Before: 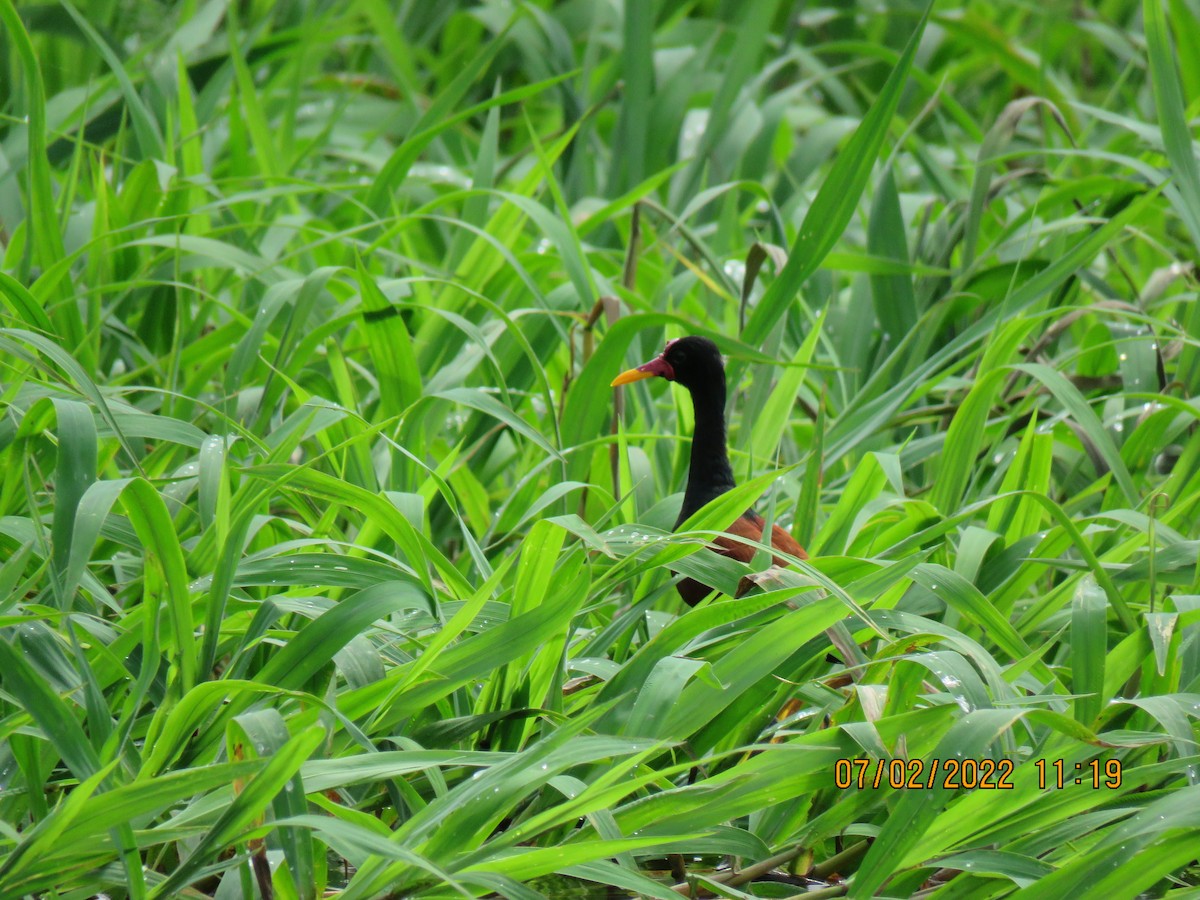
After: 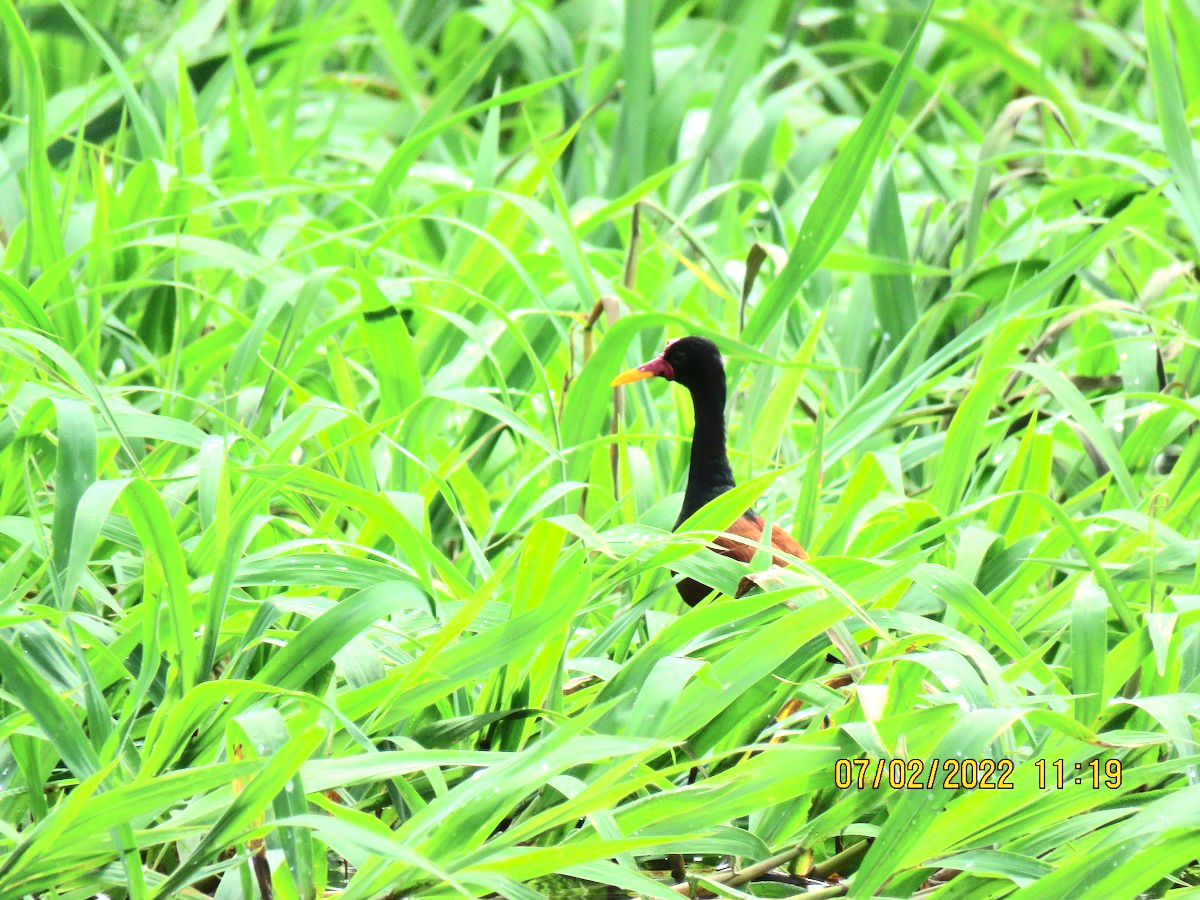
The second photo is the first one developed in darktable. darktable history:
exposure: black level correction 0, exposure 1.199 EV, compensate highlight preservation false
contrast brightness saturation: contrast 0.237, brightness 0.086
